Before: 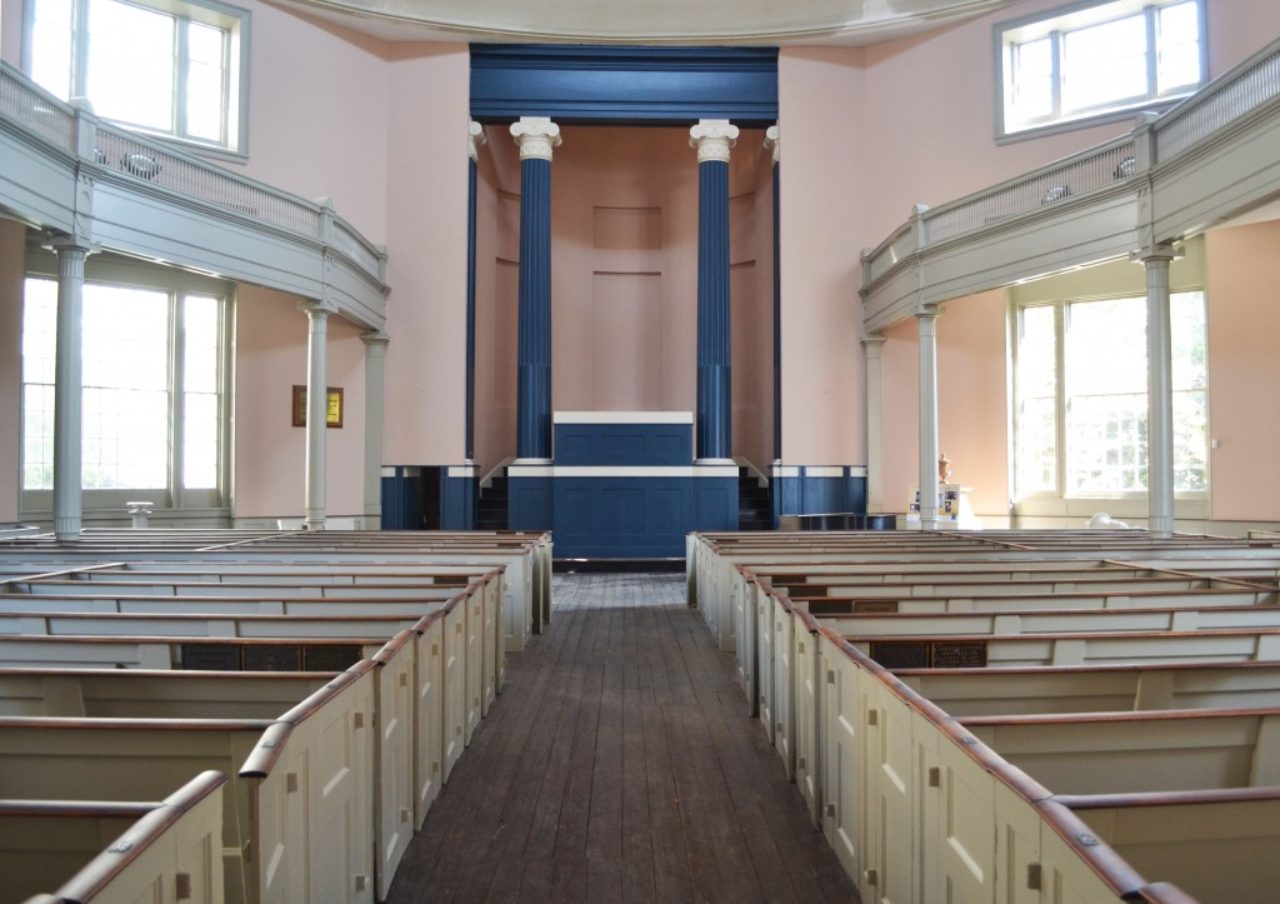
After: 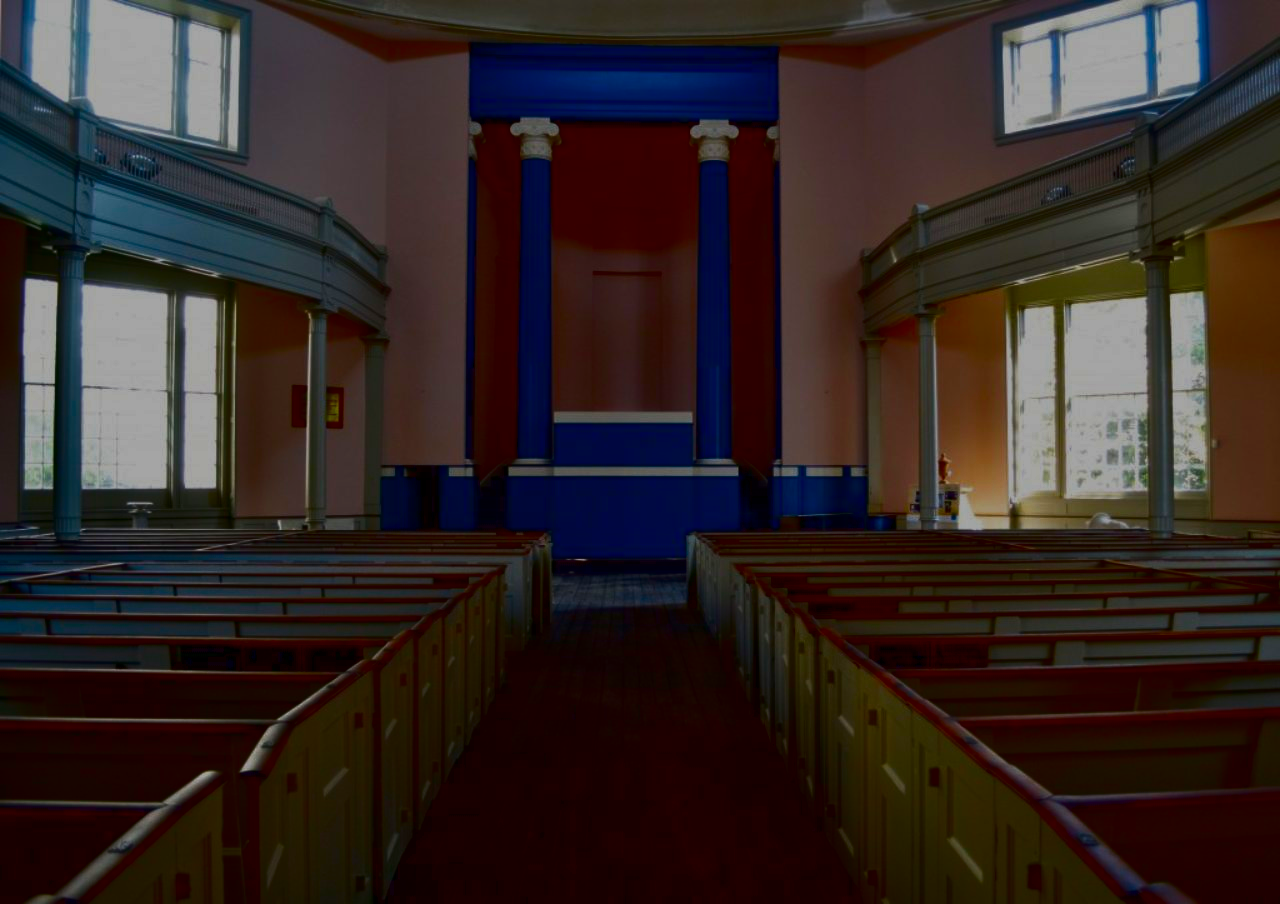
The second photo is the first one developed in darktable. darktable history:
contrast brightness saturation: brightness -1, saturation 1
exposure: black level correction 0.011, exposure -0.478 EV, compensate highlight preservation false
